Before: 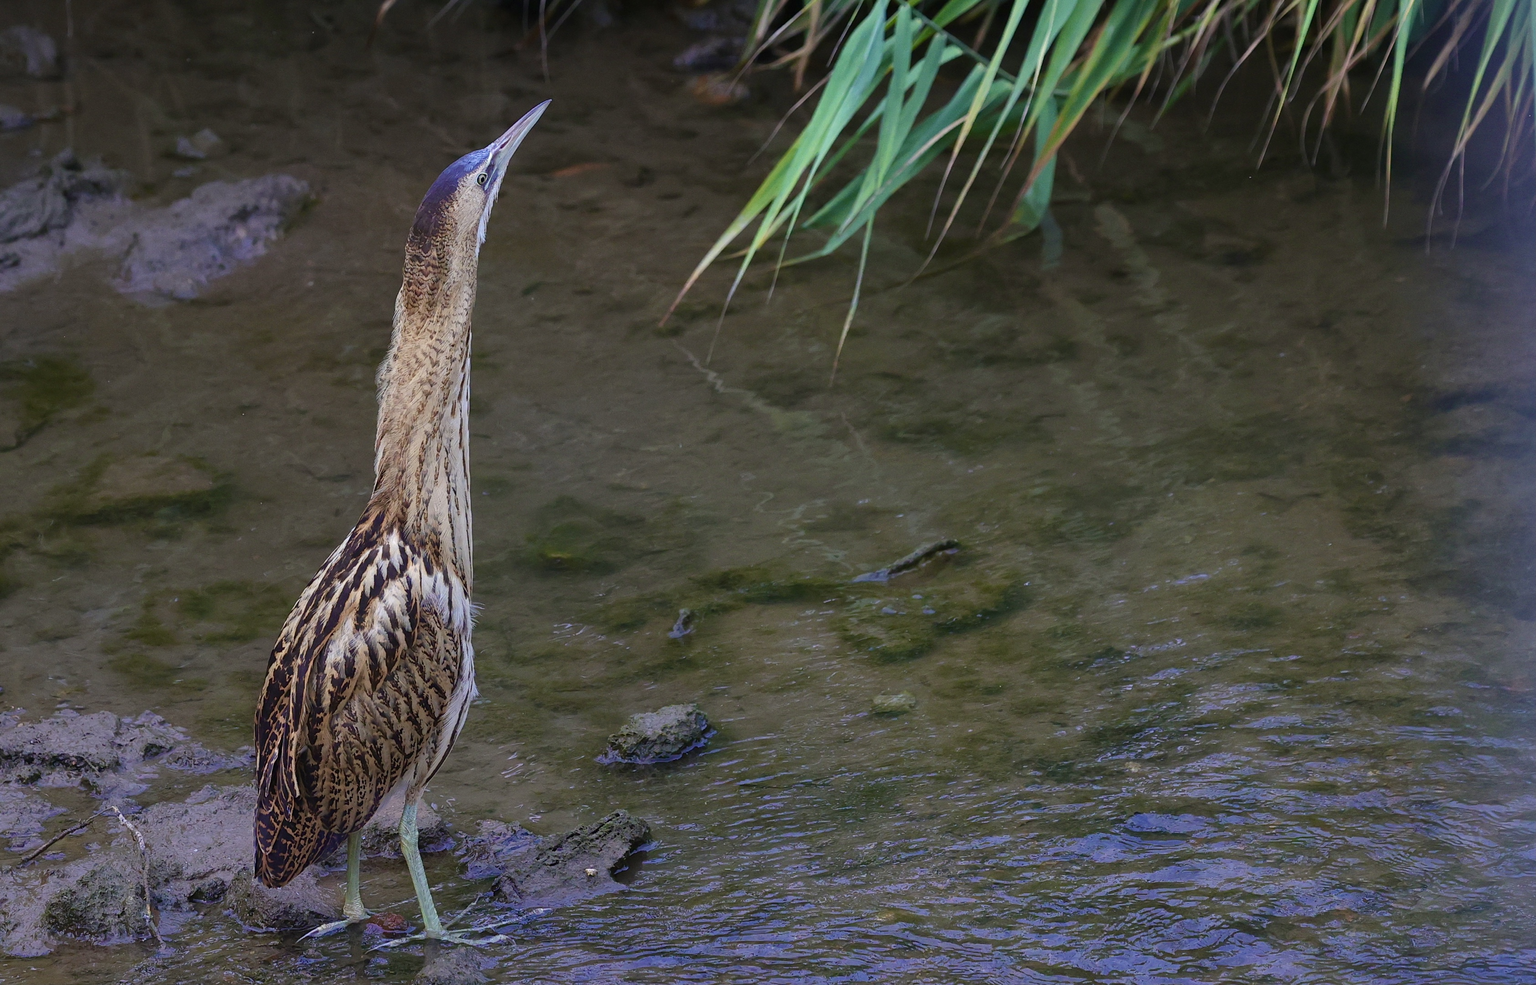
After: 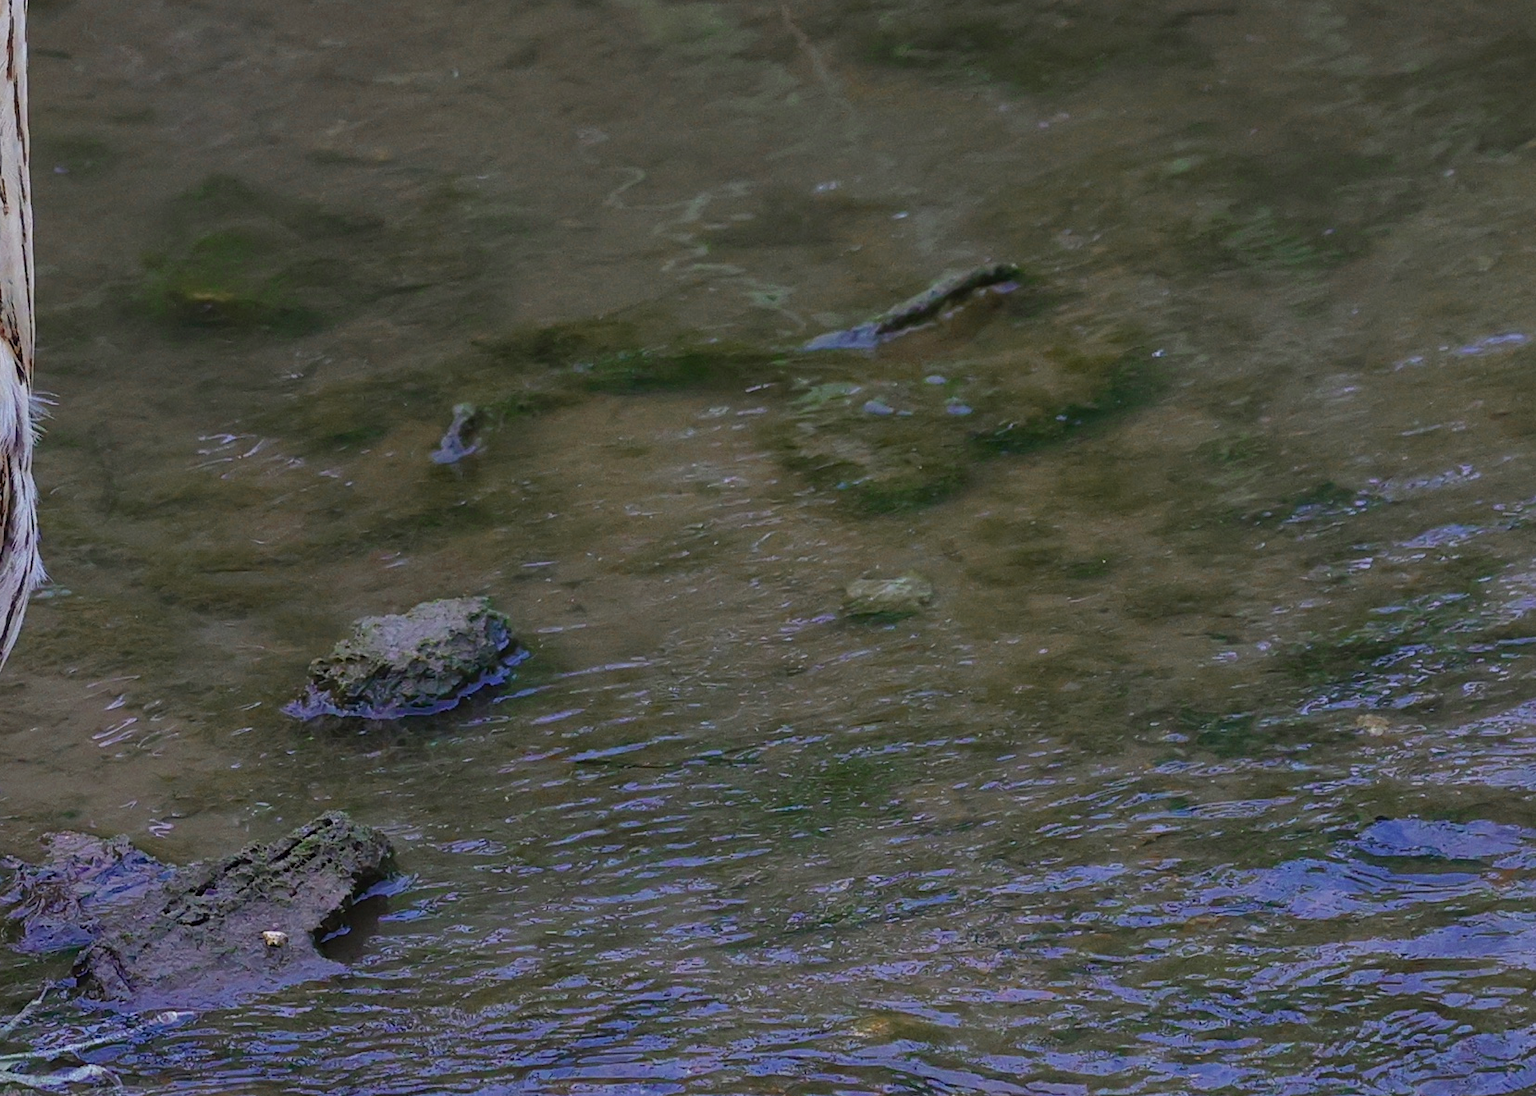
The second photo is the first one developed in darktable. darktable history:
crop: left 29.68%, top 41.577%, right 20.988%, bottom 3.496%
color zones: curves: ch0 [(0.11, 0.396) (0.195, 0.36) (0.25, 0.5) (0.303, 0.412) (0.357, 0.544) (0.75, 0.5) (0.967, 0.328)]; ch1 [(0, 0.468) (0.112, 0.512) (0.202, 0.6) (0.25, 0.5) (0.307, 0.352) (0.357, 0.544) (0.75, 0.5) (0.963, 0.524)]
